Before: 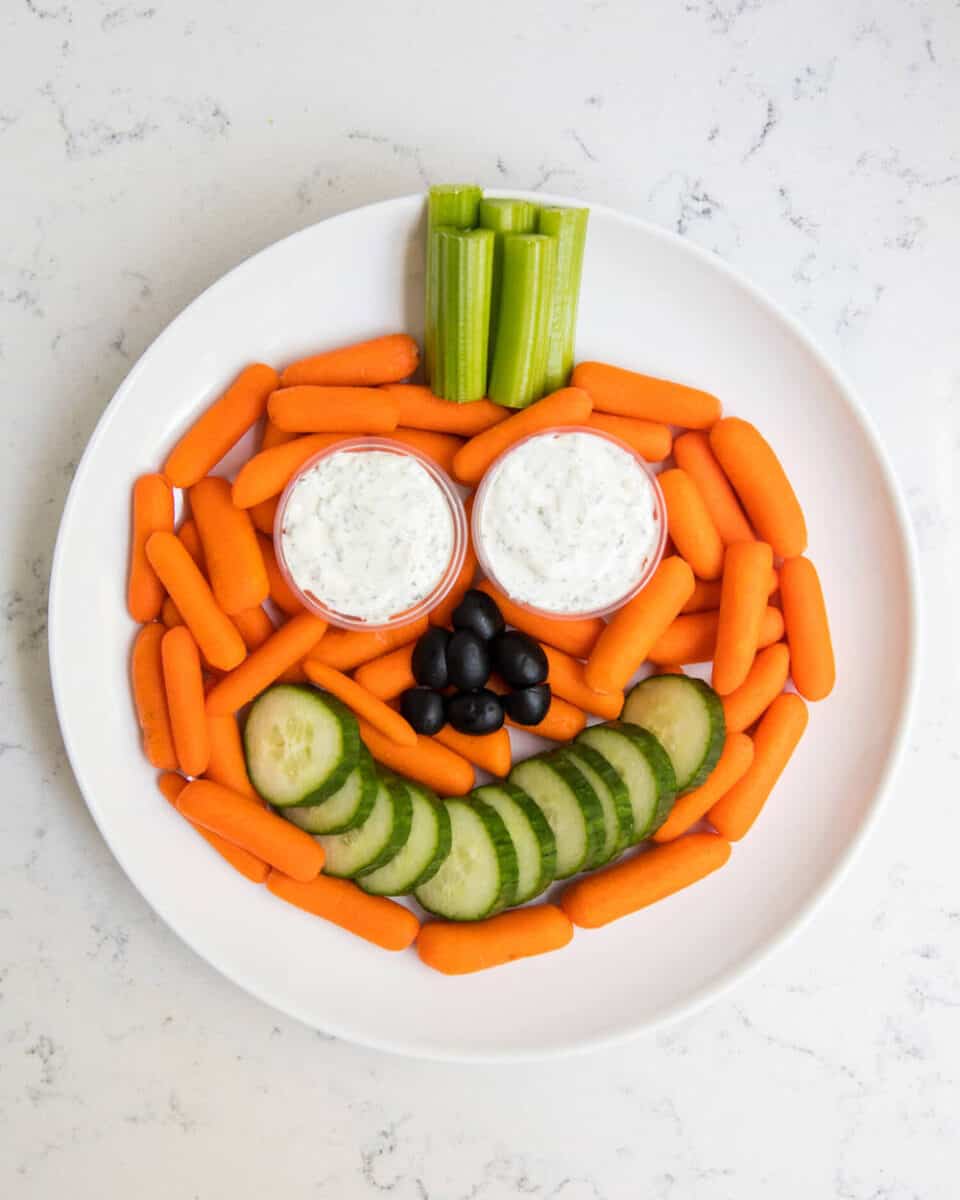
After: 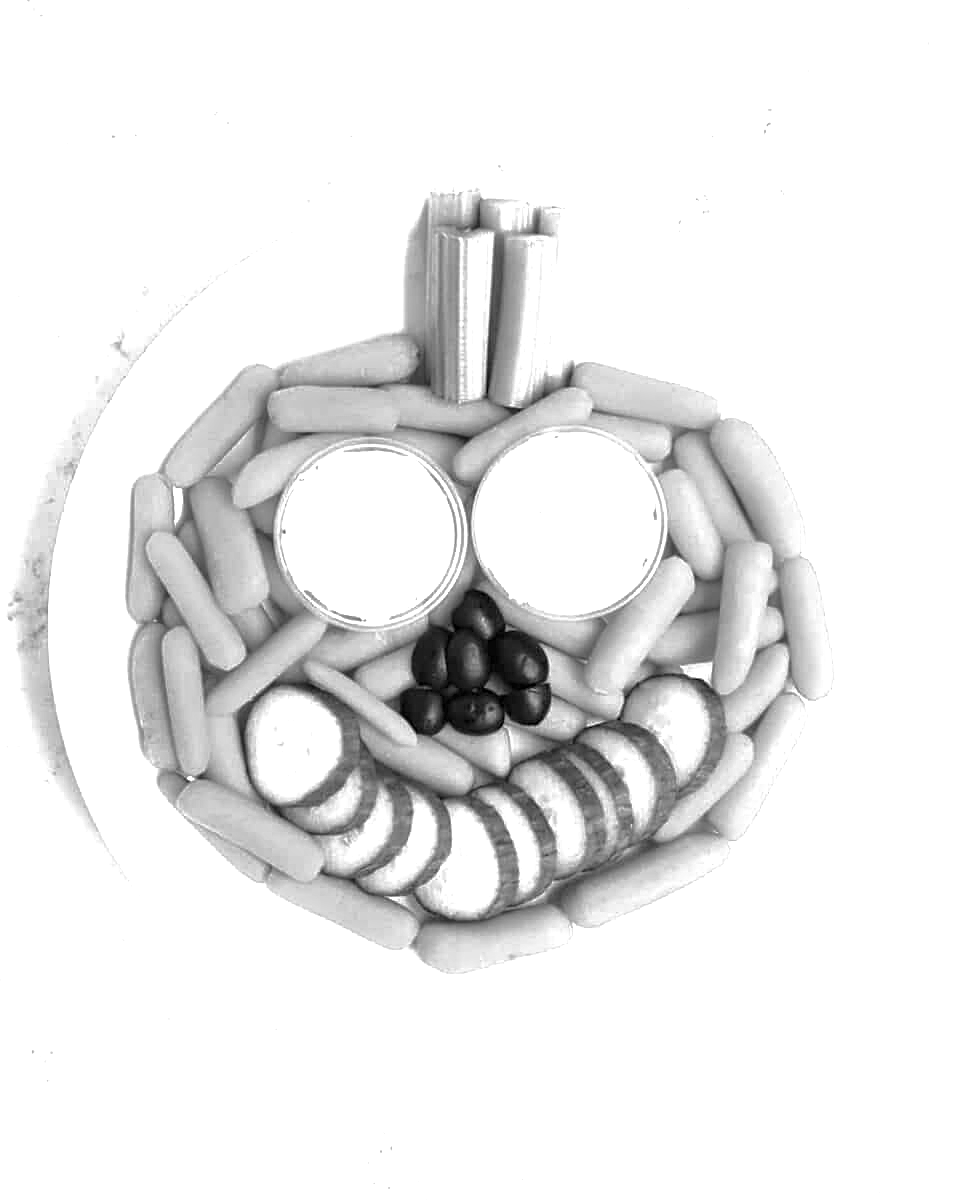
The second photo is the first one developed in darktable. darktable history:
monochrome: a 14.95, b -89.96
exposure: black level correction 0, exposure 1.45 EV, compensate exposure bias true, compensate highlight preservation false
local contrast: mode bilateral grid, contrast 100, coarseness 100, detail 91%, midtone range 0.2
sharpen: on, module defaults
rgb curve: curves: ch0 [(0, 0) (0.175, 0.154) (0.785, 0.663) (1, 1)]
